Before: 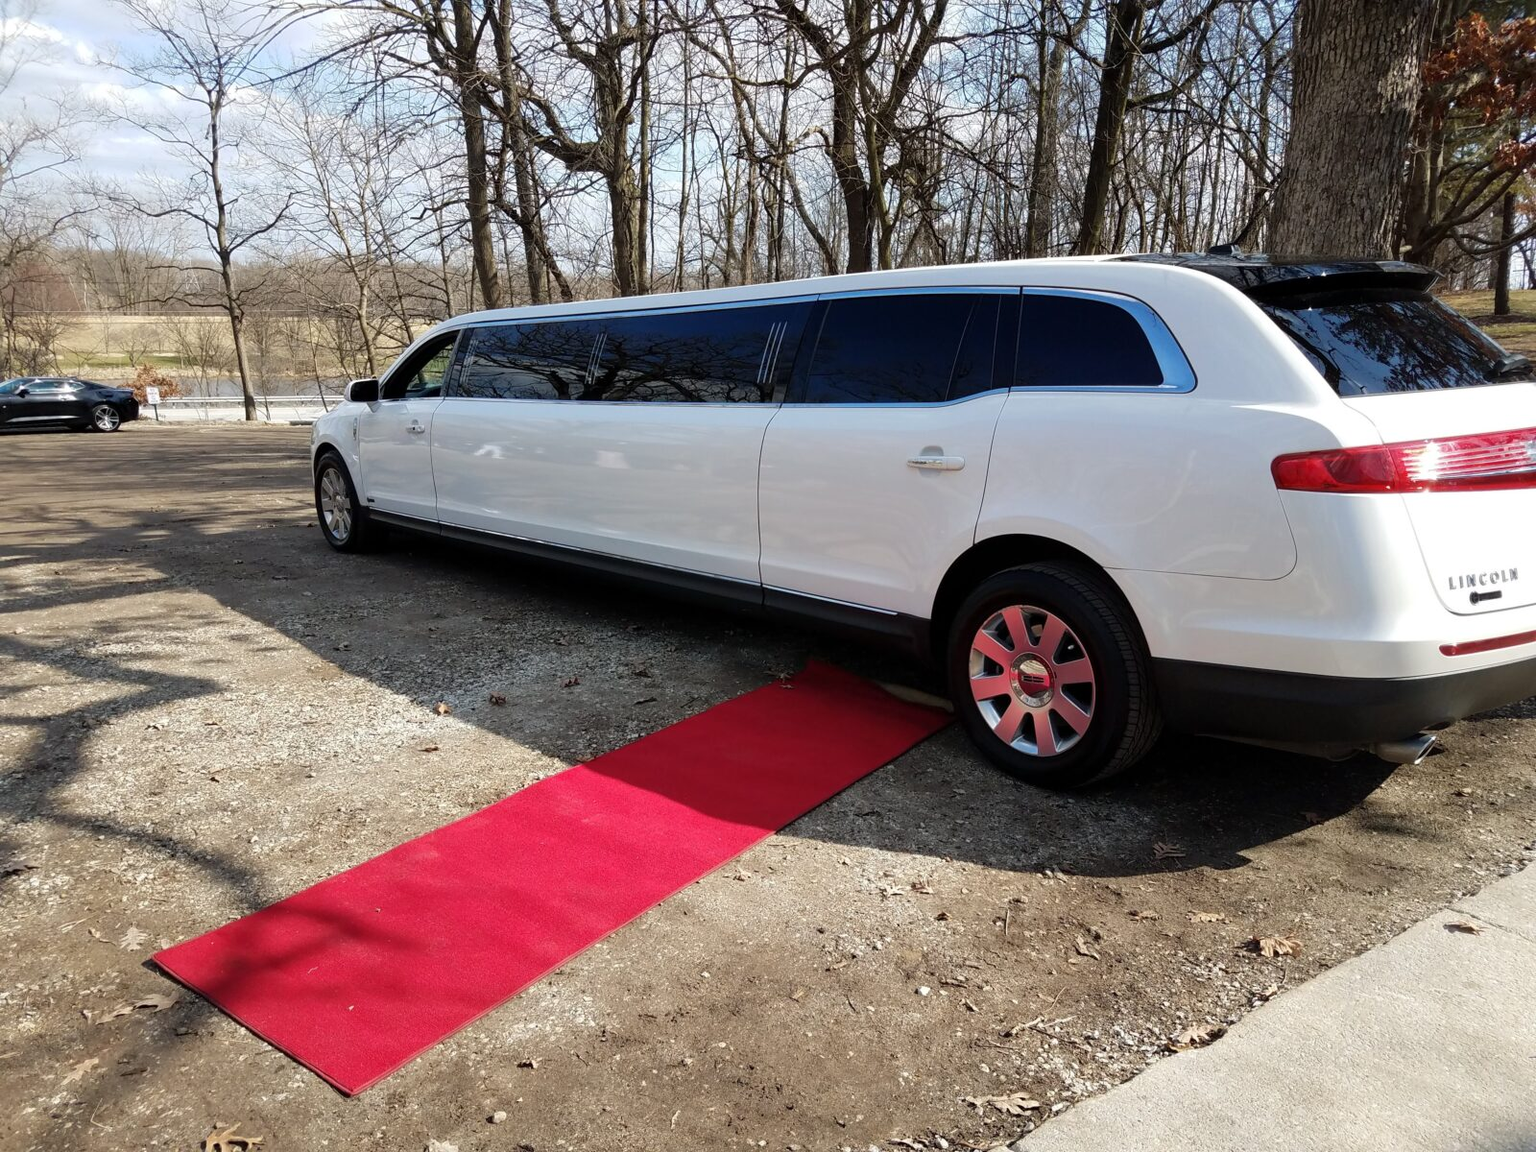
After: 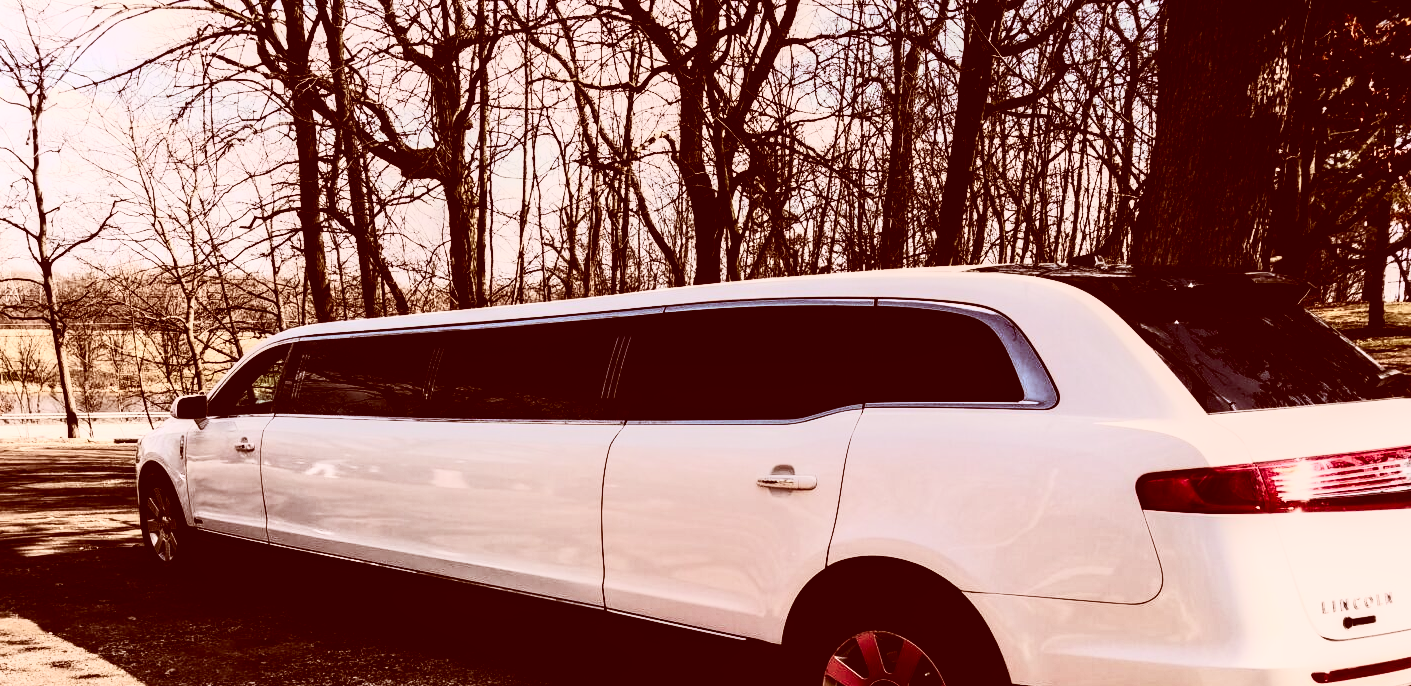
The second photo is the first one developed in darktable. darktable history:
color balance rgb: perceptual saturation grading › highlights -31.88%, perceptual saturation grading › mid-tones 5.8%, perceptual saturation grading › shadows 18.12%, perceptual brilliance grading › highlights 3.62%, perceptual brilliance grading › mid-tones -18.12%, perceptual brilliance grading › shadows -41.3%
contrast brightness saturation: contrast 0.13, brightness -0.24, saturation 0.14
crop and rotate: left 11.812%, bottom 42.776%
color correction: highlights a* 9.03, highlights b* 8.71, shadows a* 40, shadows b* 40, saturation 0.8
rgb curve: curves: ch0 [(0, 0) (0.21, 0.15) (0.24, 0.21) (0.5, 0.75) (0.75, 0.96) (0.89, 0.99) (1, 1)]; ch1 [(0, 0.02) (0.21, 0.13) (0.25, 0.2) (0.5, 0.67) (0.75, 0.9) (0.89, 0.97) (1, 1)]; ch2 [(0, 0.02) (0.21, 0.13) (0.25, 0.2) (0.5, 0.67) (0.75, 0.9) (0.89, 0.97) (1, 1)], compensate middle gray true
local contrast: on, module defaults
